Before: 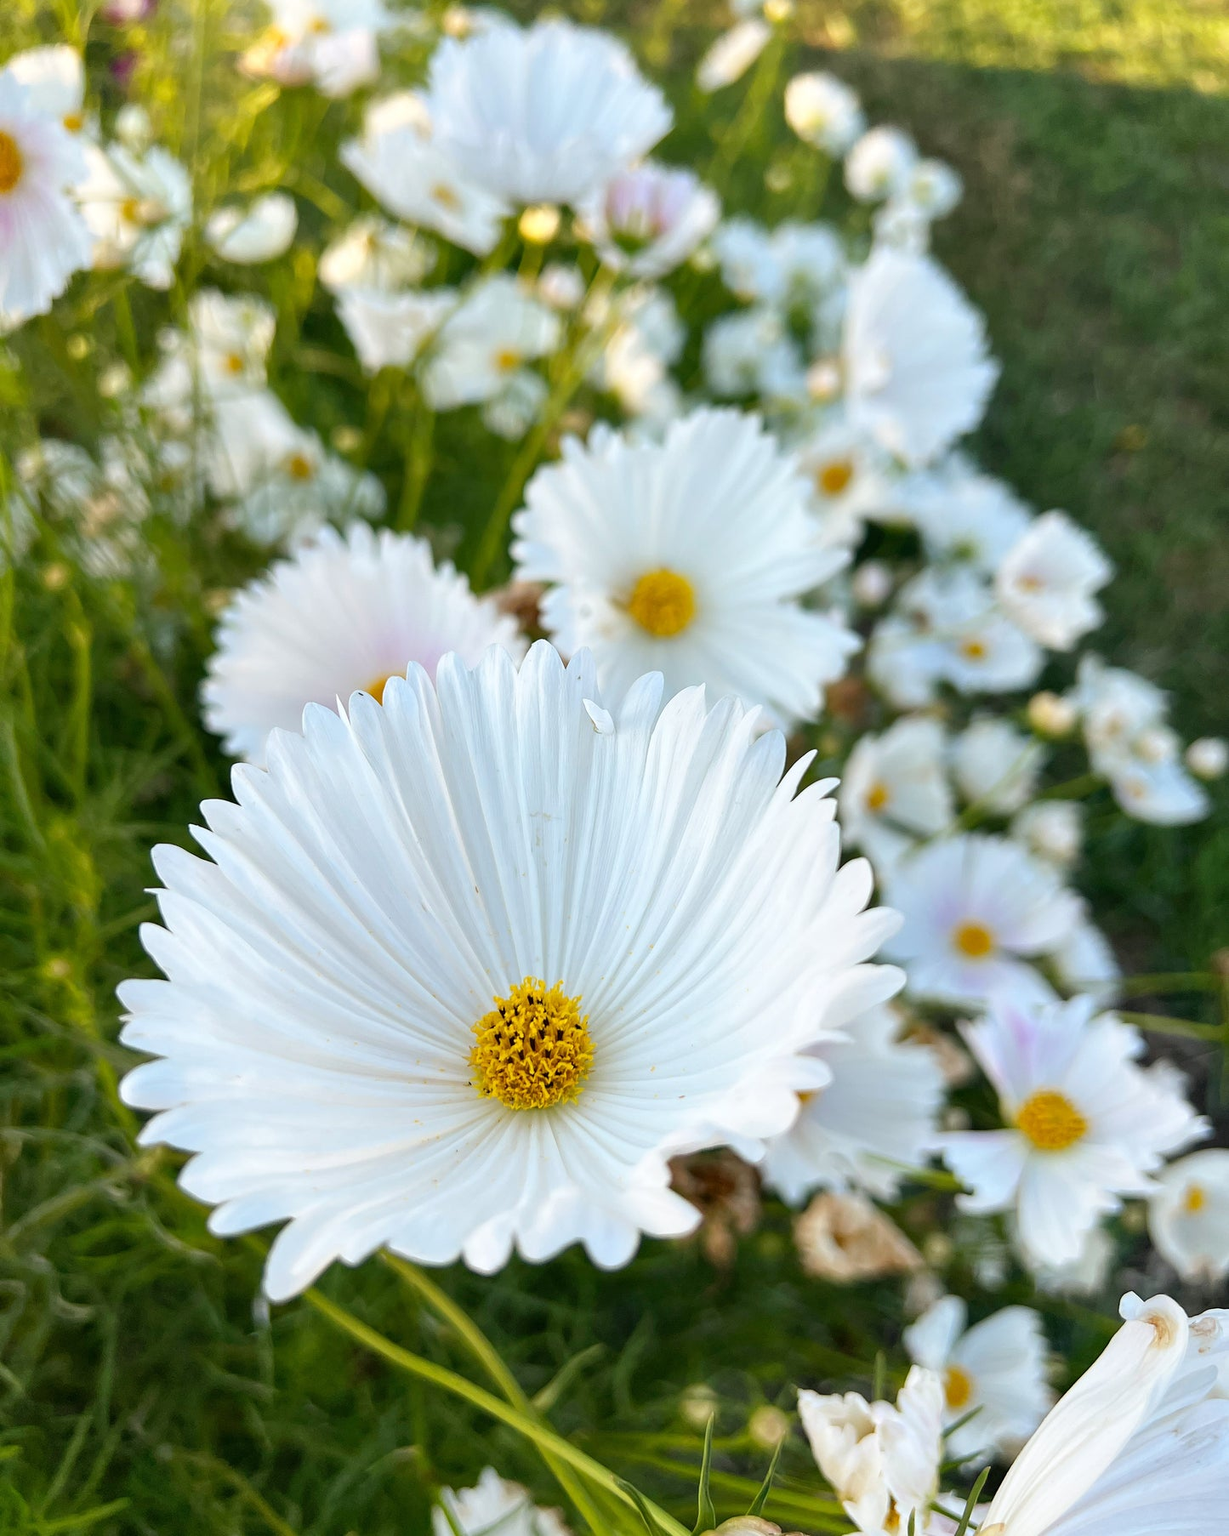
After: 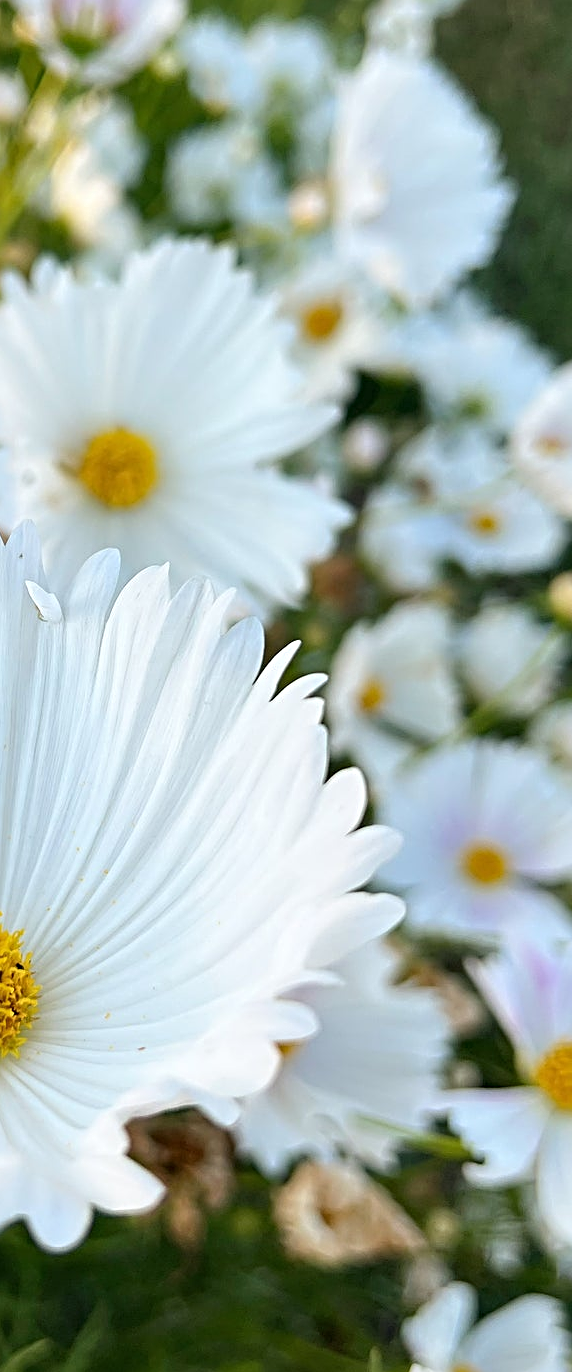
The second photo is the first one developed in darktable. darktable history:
crop: left 45.721%, top 13.393%, right 14.118%, bottom 10.01%
sharpen: radius 4
